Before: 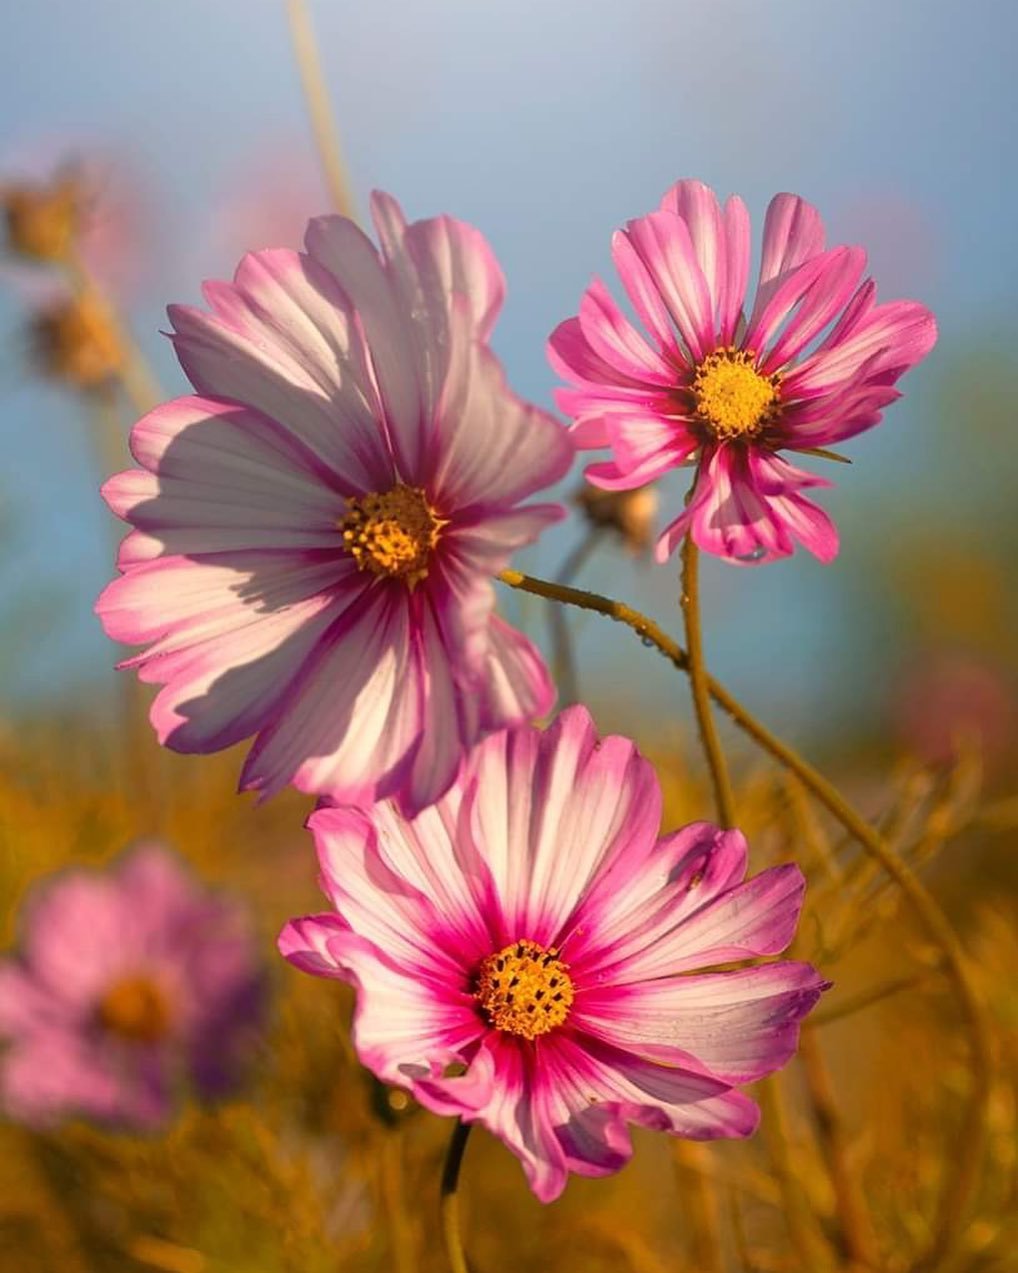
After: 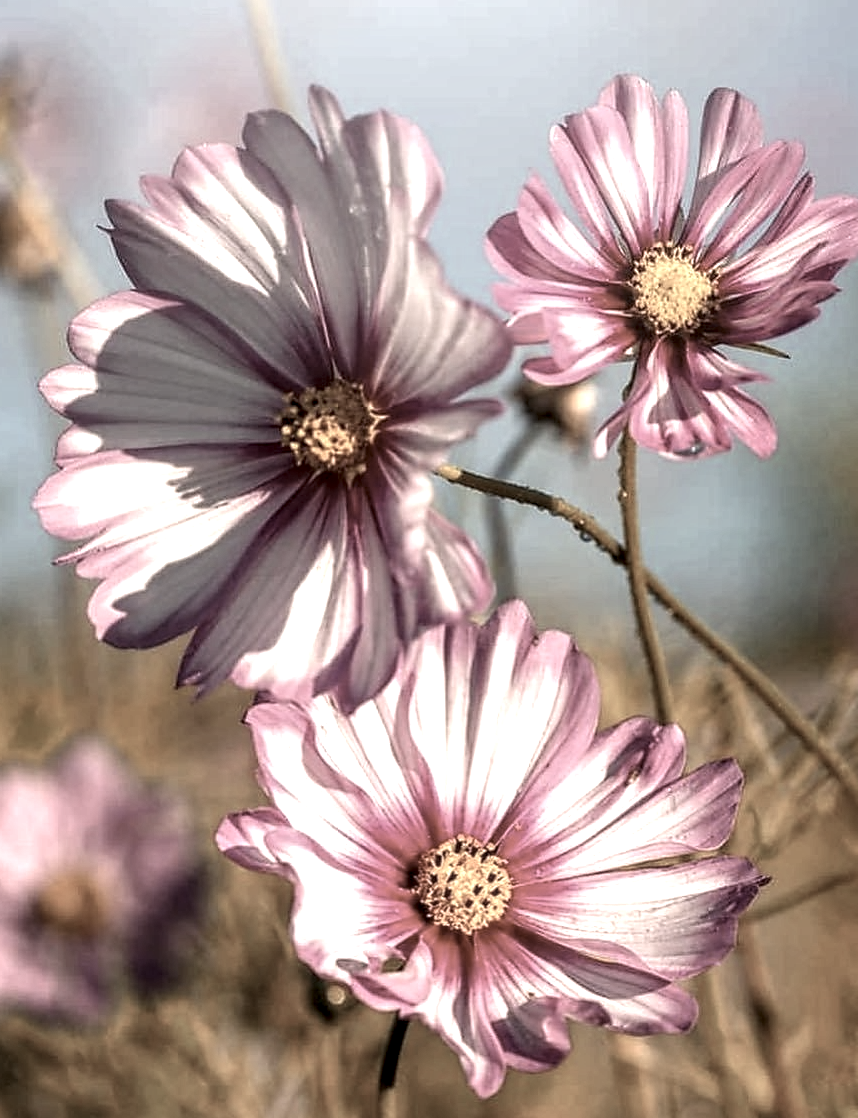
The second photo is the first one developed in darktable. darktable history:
sharpen: radius 1.841, amount 0.413, threshold 1.419
exposure: exposure 0.6 EV, compensate highlight preservation false
crop: left 6.12%, top 8.315%, right 9.55%, bottom 3.855%
tone equalizer: smoothing diameter 24.98%, edges refinement/feathering 9.56, preserve details guided filter
local contrast: highlights 15%, shadows 36%, detail 183%, midtone range 0.466
color correction: highlights b* 0.012, saturation 0.351
